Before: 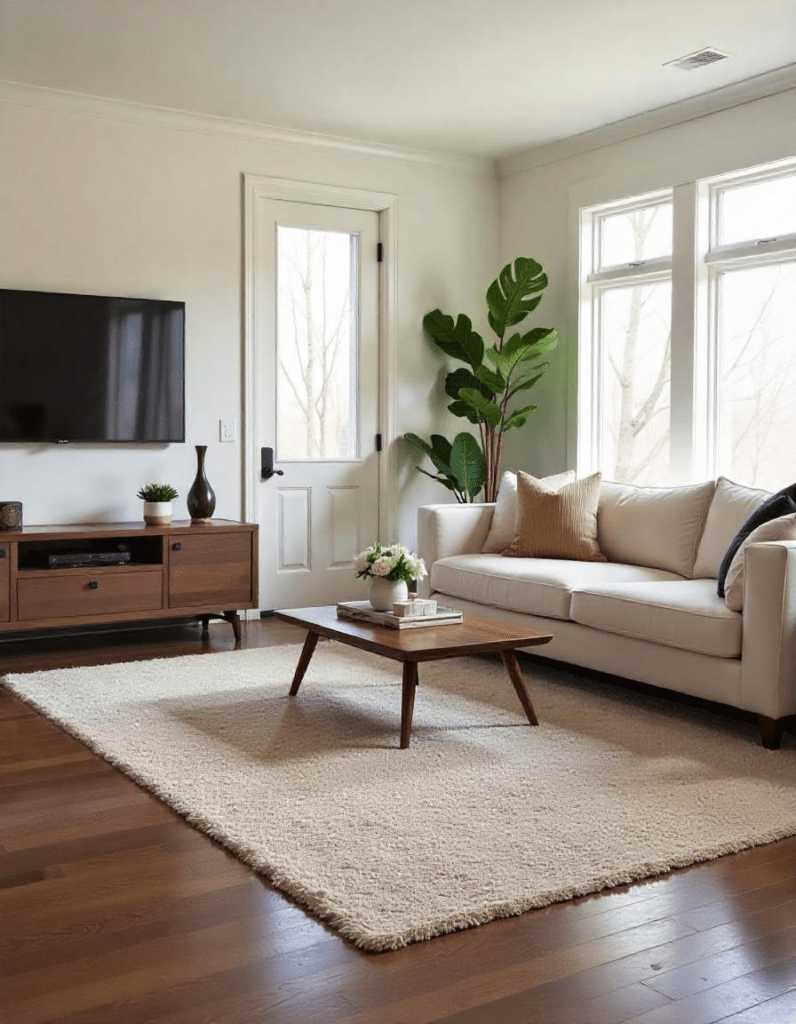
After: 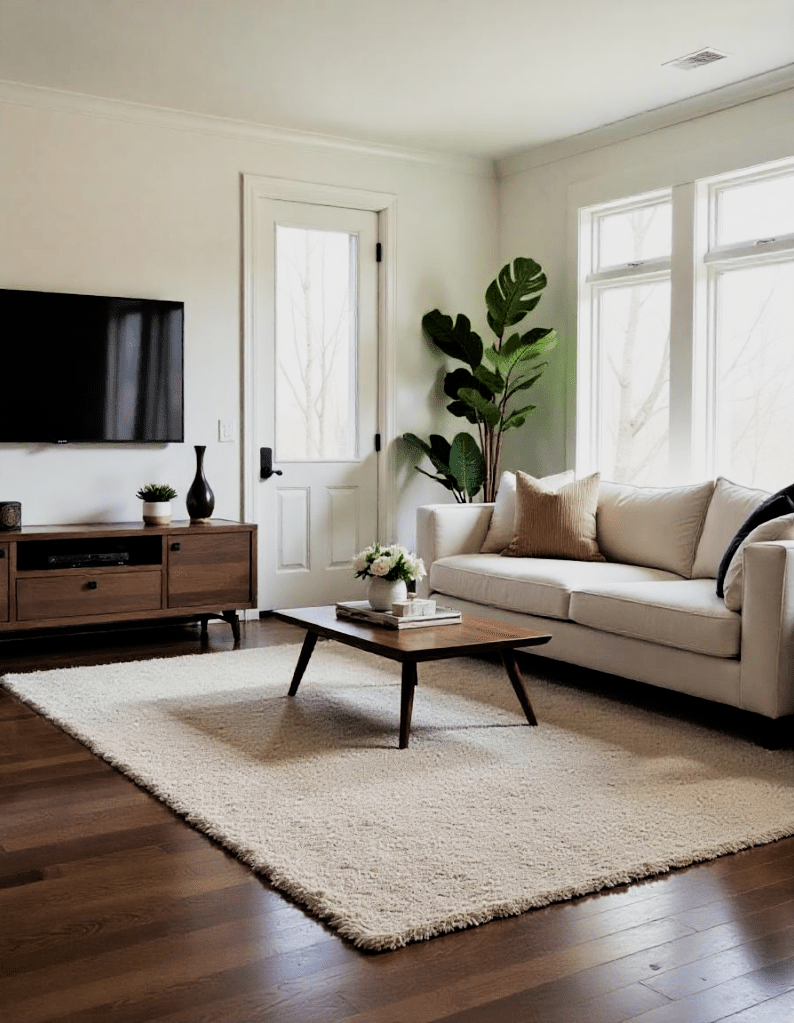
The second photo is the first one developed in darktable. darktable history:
crop and rotate: left 0.126%
filmic rgb: black relative exposure -5 EV, white relative exposure 3.5 EV, hardness 3.19, contrast 1.3, highlights saturation mix -50%
